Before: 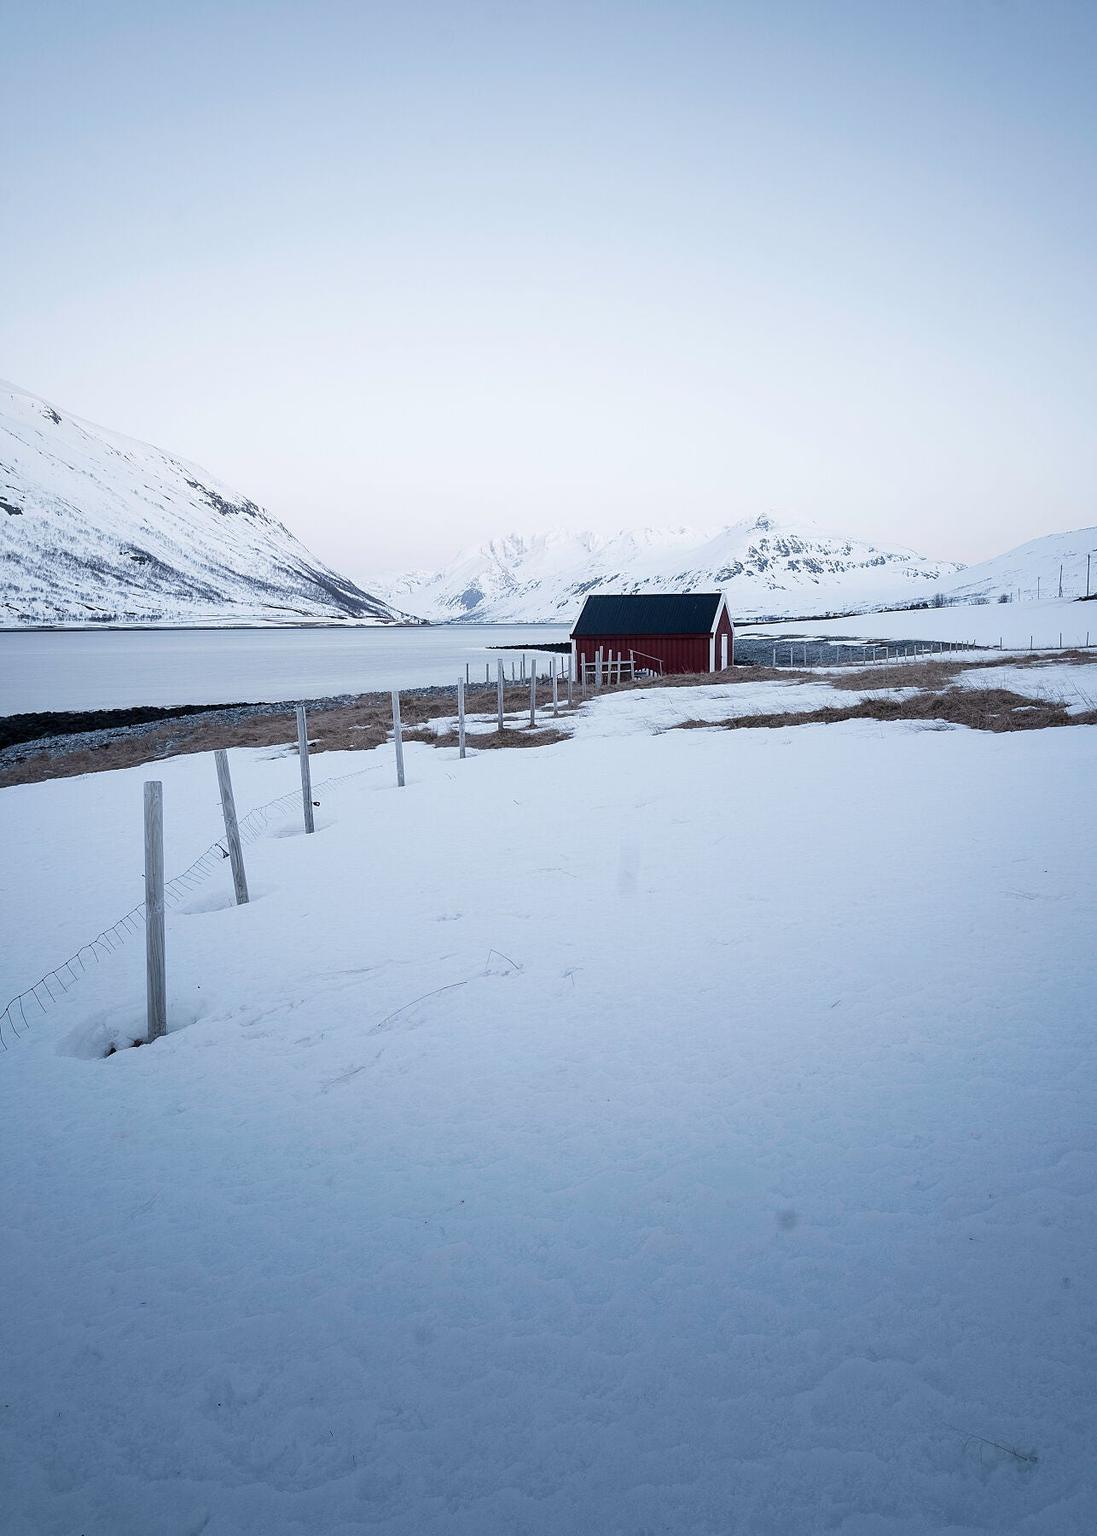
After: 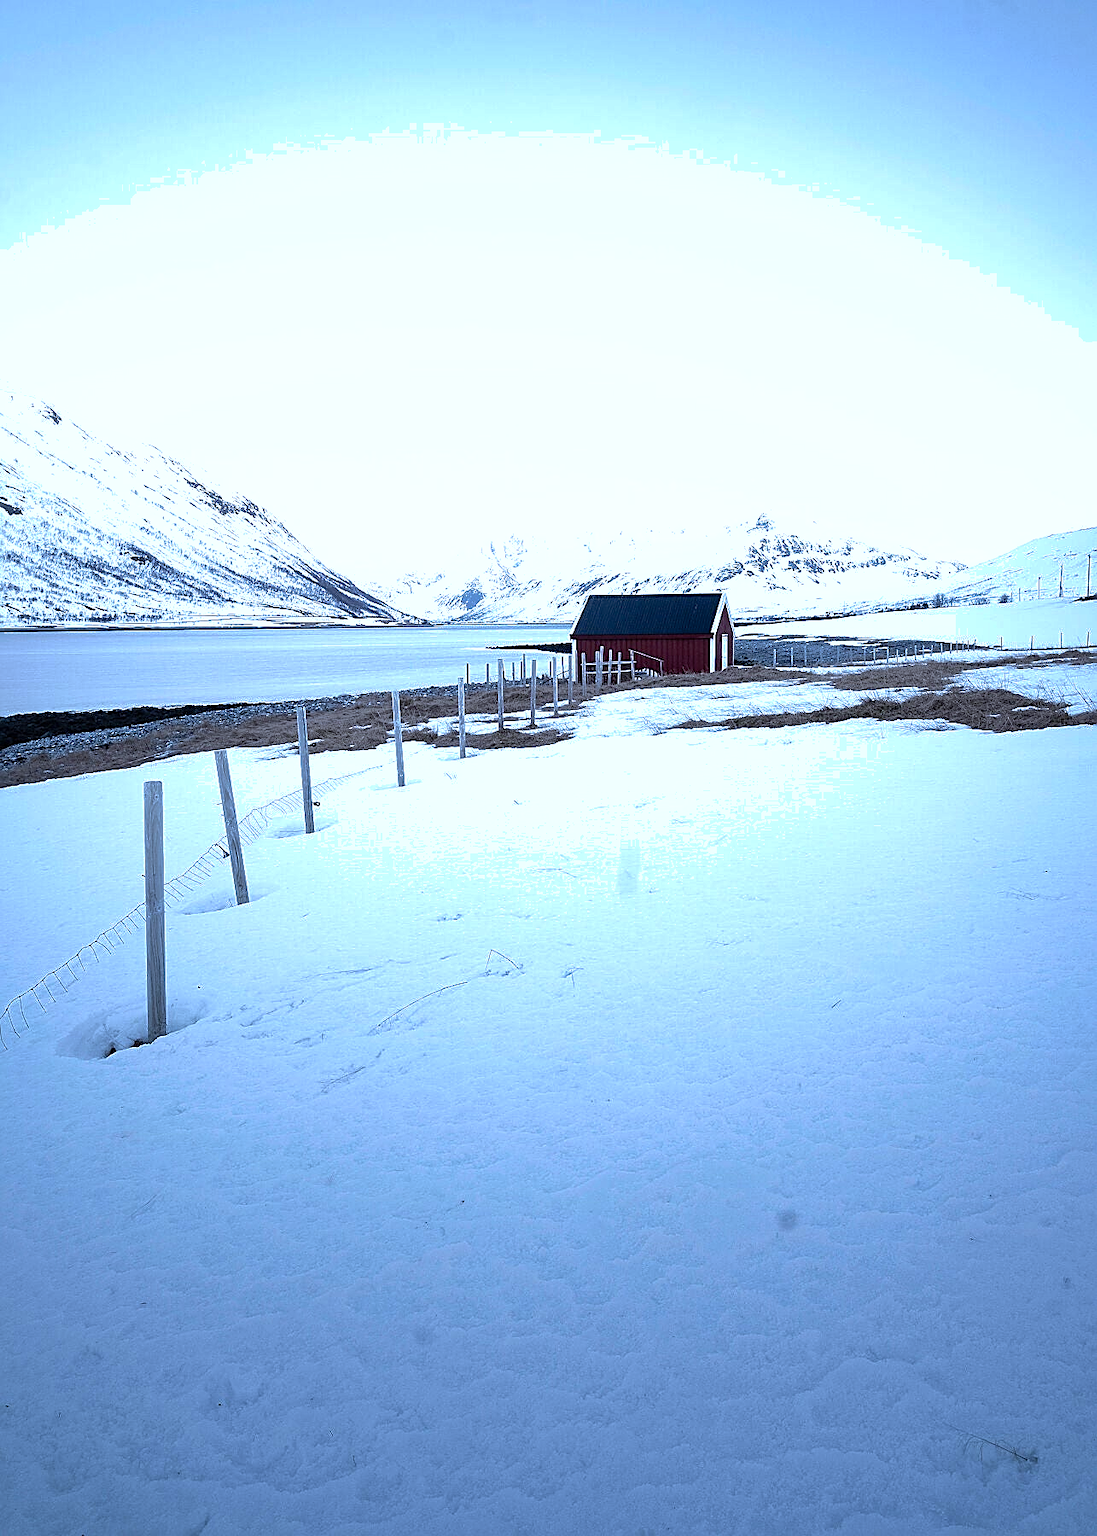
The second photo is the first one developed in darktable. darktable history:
sharpen: on, module defaults
white balance: red 0.924, blue 1.095
shadows and highlights: on, module defaults
tone equalizer: -8 EV -0.75 EV, -7 EV -0.7 EV, -6 EV -0.6 EV, -5 EV -0.4 EV, -3 EV 0.4 EV, -2 EV 0.6 EV, -1 EV 0.7 EV, +0 EV 0.75 EV, edges refinement/feathering 500, mask exposure compensation -1.57 EV, preserve details no
